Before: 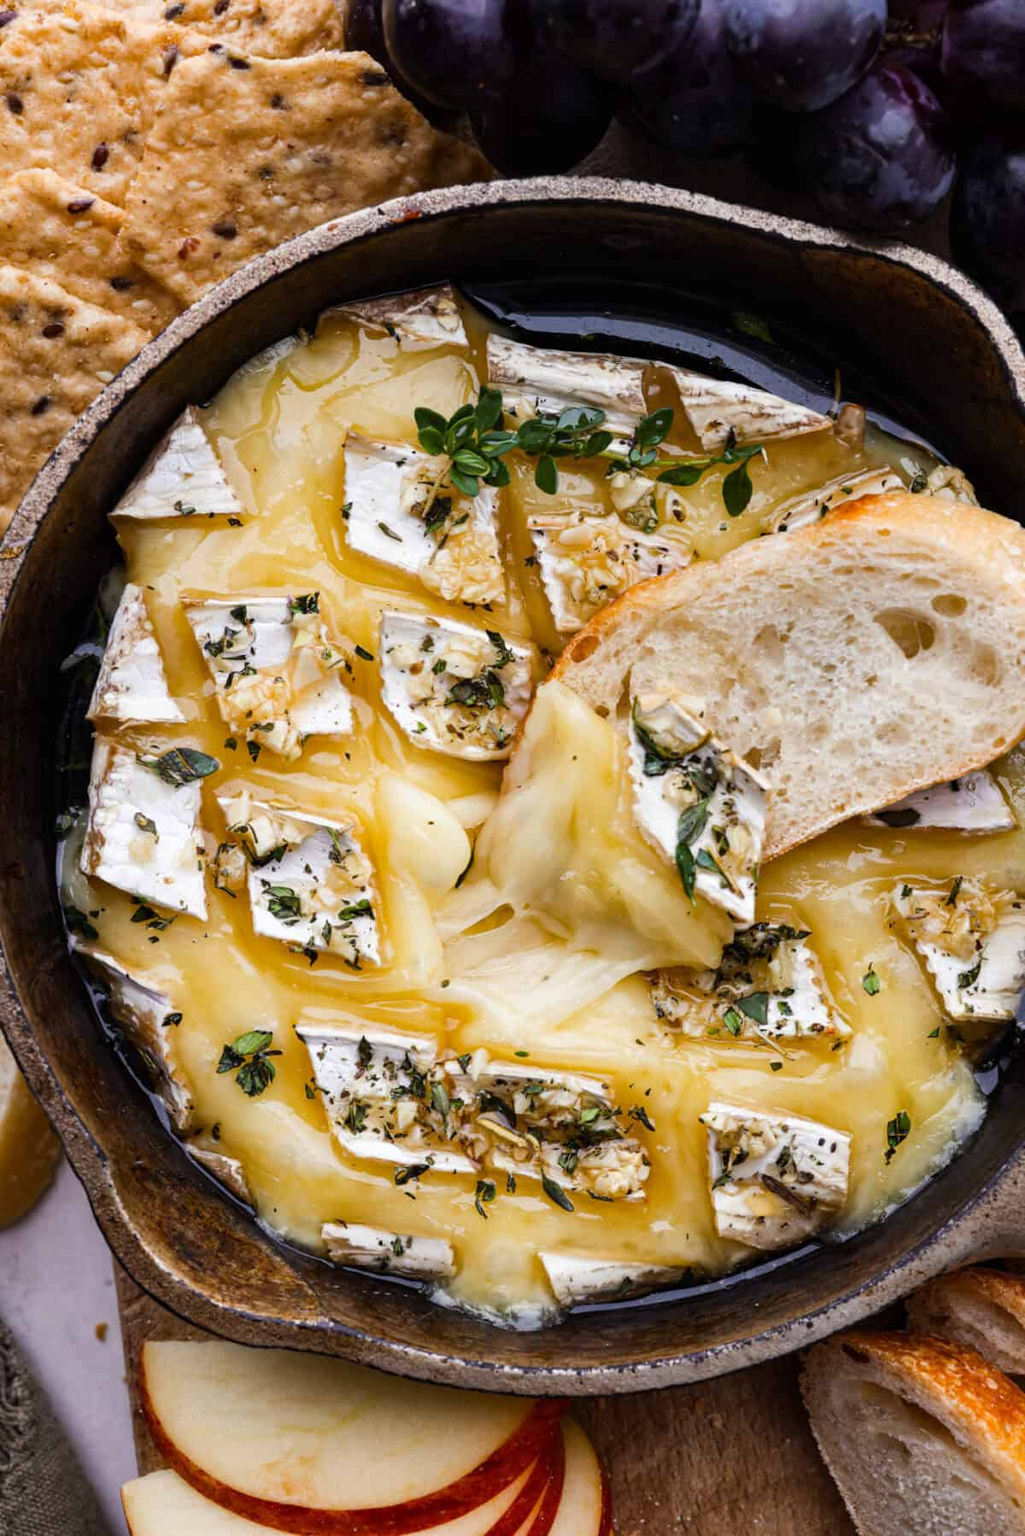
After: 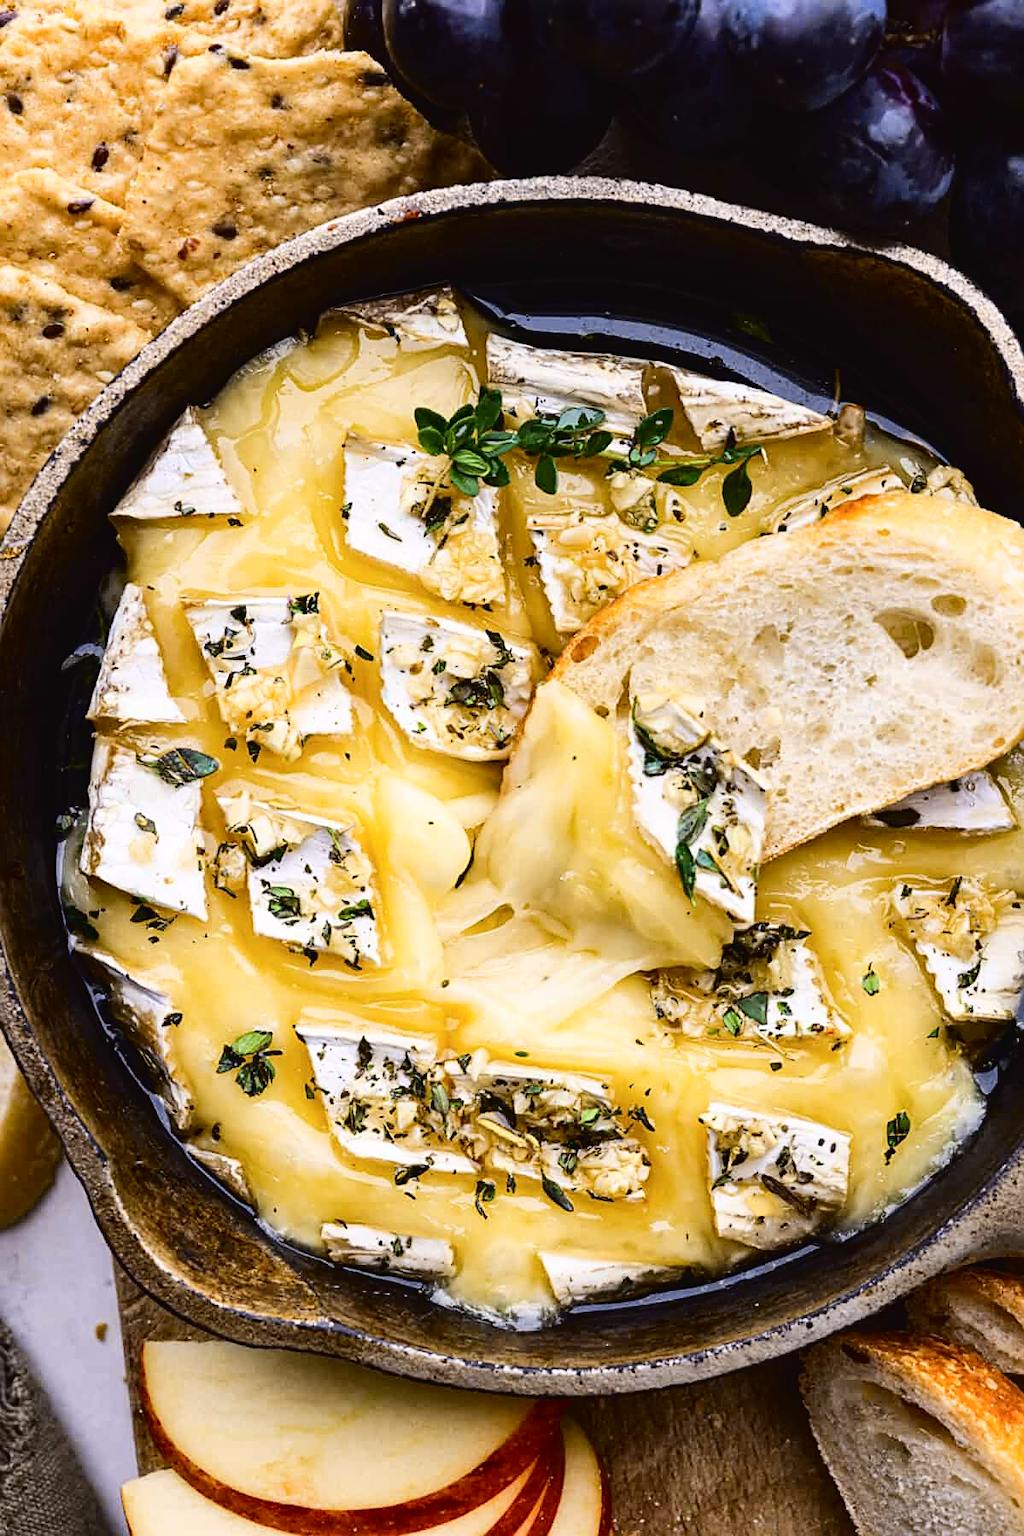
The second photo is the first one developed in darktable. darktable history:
tone curve: curves: ch0 [(0, 0.023) (0.087, 0.065) (0.184, 0.168) (0.45, 0.54) (0.57, 0.683) (0.722, 0.825) (0.877, 0.948) (1, 1)]; ch1 [(0, 0) (0.388, 0.369) (0.45, 0.43) (0.505, 0.509) (0.534, 0.528) (0.657, 0.655) (1, 1)]; ch2 [(0, 0) (0.314, 0.223) (0.427, 0.405) (0.5, 0.5) (0.55, 0.566) (0.625, 0.657) (1, 1)], color space Lab, independent channels, preserve colors none
sharpen: on, module defaults
